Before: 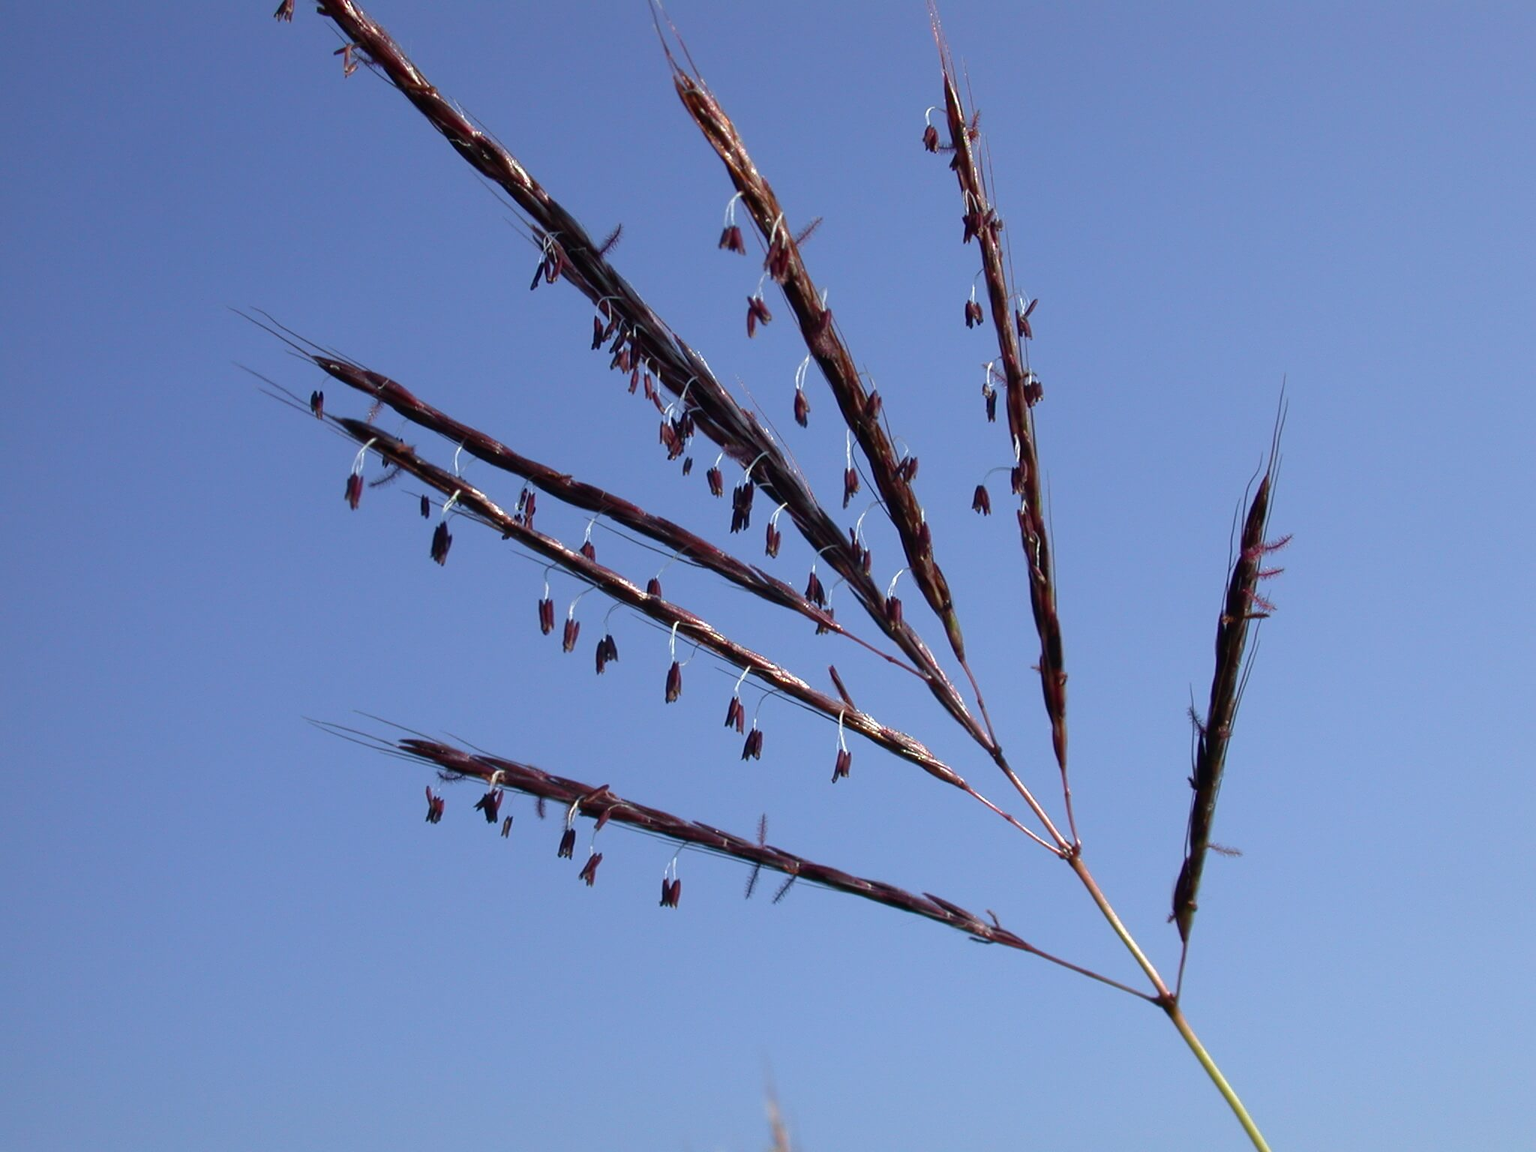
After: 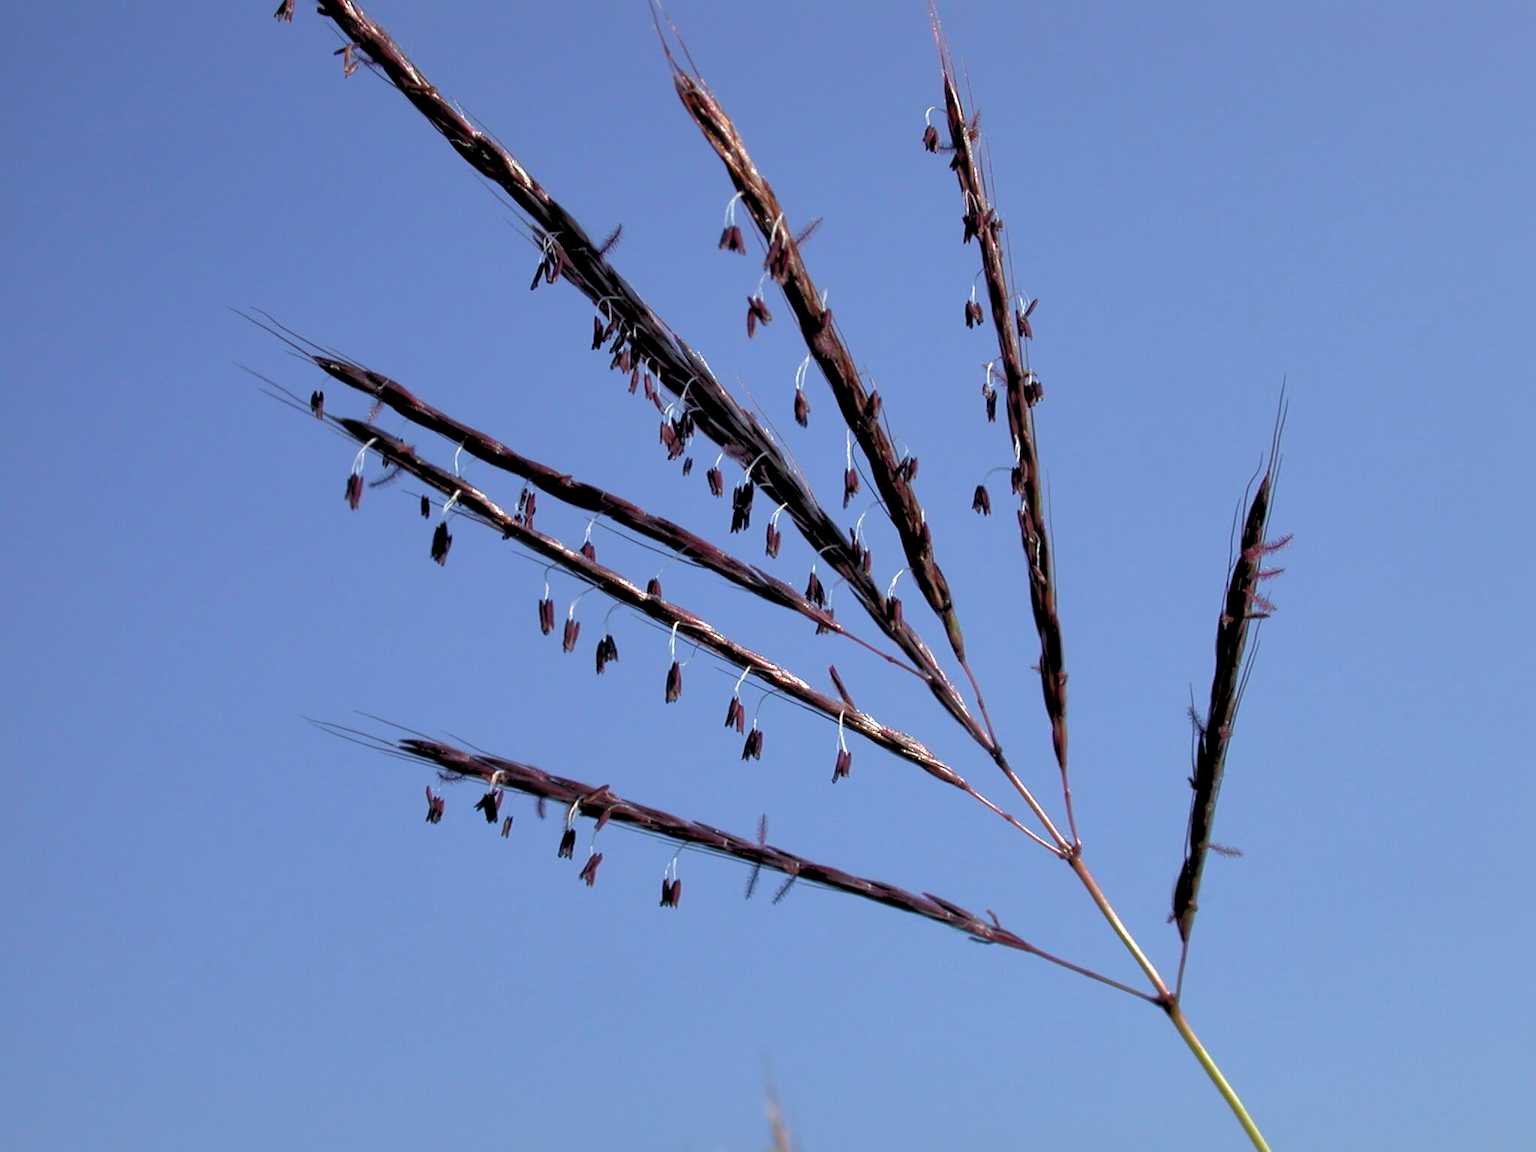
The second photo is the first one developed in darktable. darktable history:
rgb levels: levels [[0.01, 0.419, 0.839], [0, 0.5, 1], [0, 0.5, 1]]
shadows and highlights: shadows 60, highlights -60
